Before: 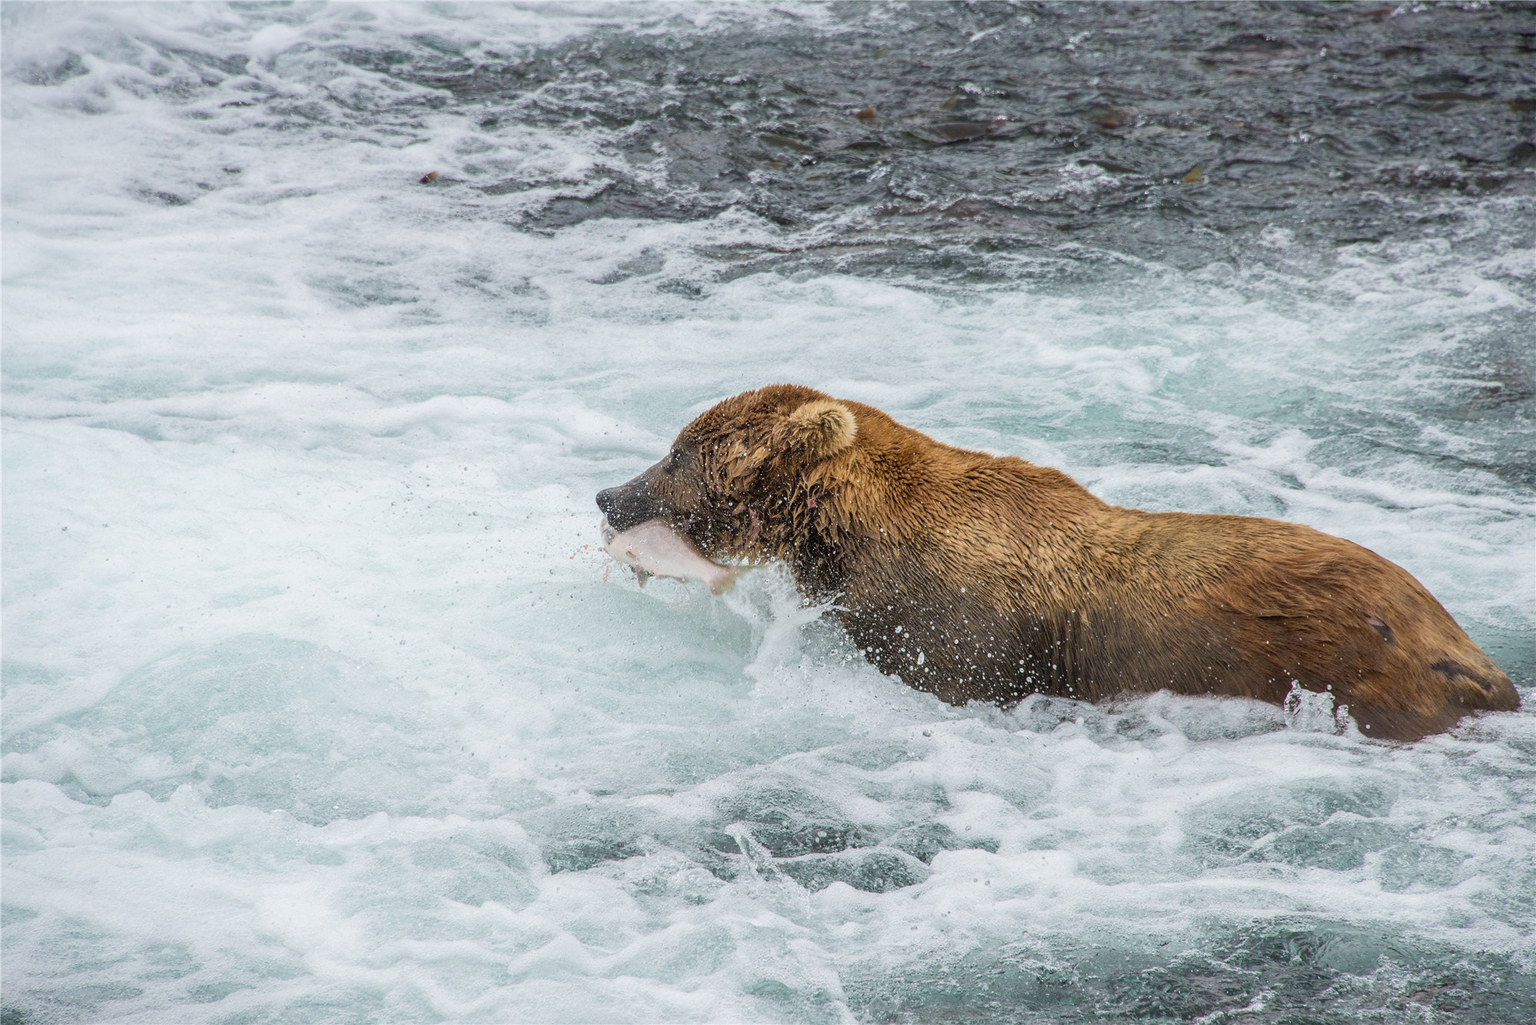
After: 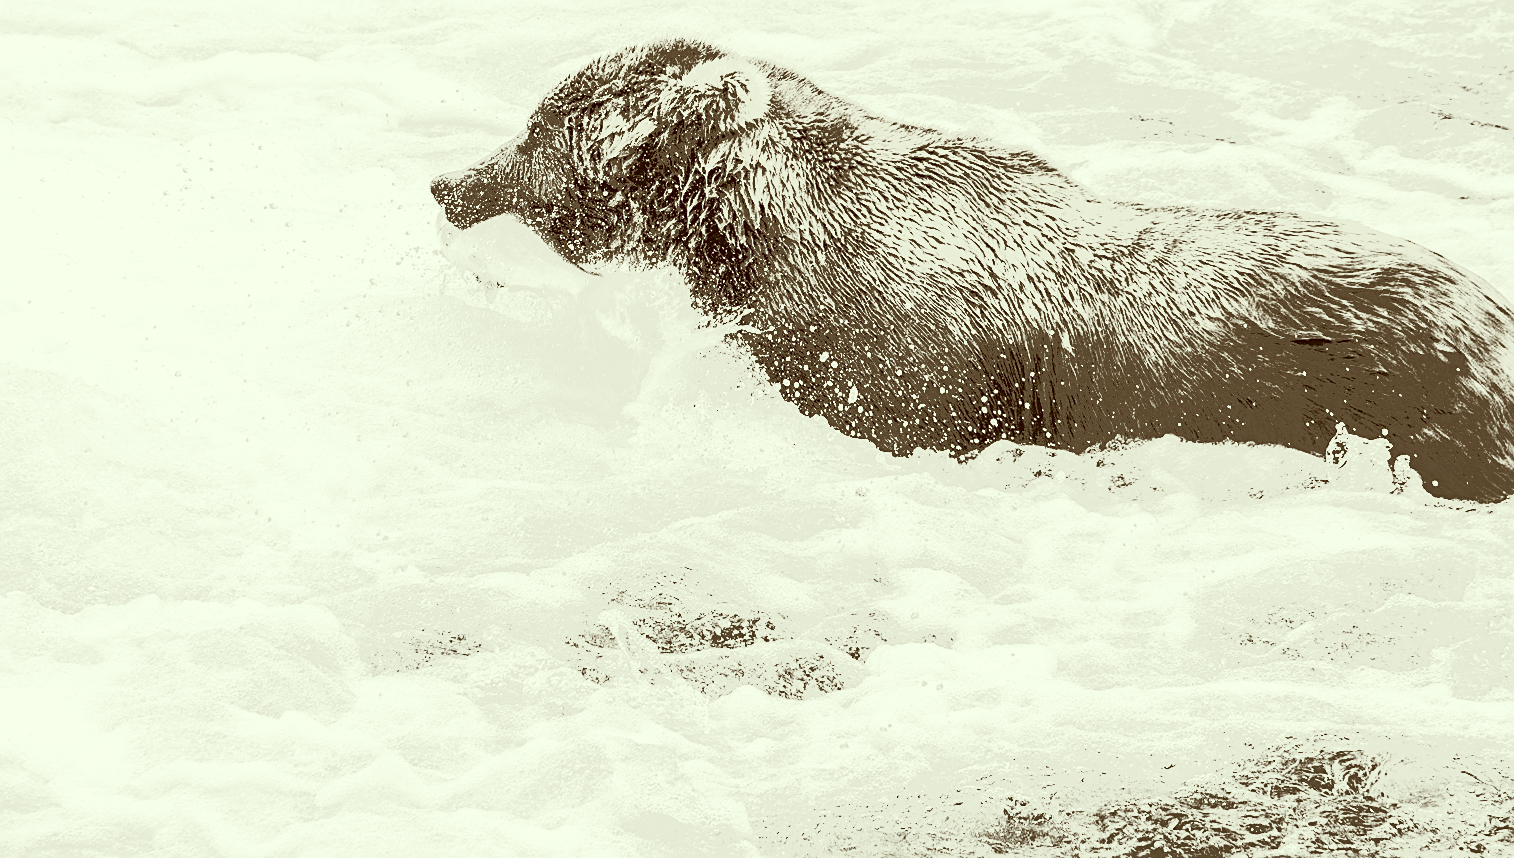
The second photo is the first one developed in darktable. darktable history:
crop and rotate: left 17.344%, top 34.7%, right 6.954%, bottom 1.023%
contrast brightness saturation: contrast 0.519, brightness 0.482, saturation -0.981
sharpen: on, module defaults
color correction: highlights a* -6.17, highlights b* 9.39, shadows a* 10.57, shadows b* 23.32
tone equalizer: -7 EV -0.66 EV, -6 EV 1.02 EV, -5 EV -0.452 EV, -4 EV 0.415 EV, -3 EV 0.44 EV, -2 EV 0.157 EV, -1 EV -0.142 EV, +0 EV -0.401 EV, edges refinement/feathering 500, mask exposure compensation -1.57 EV, preserve details no
